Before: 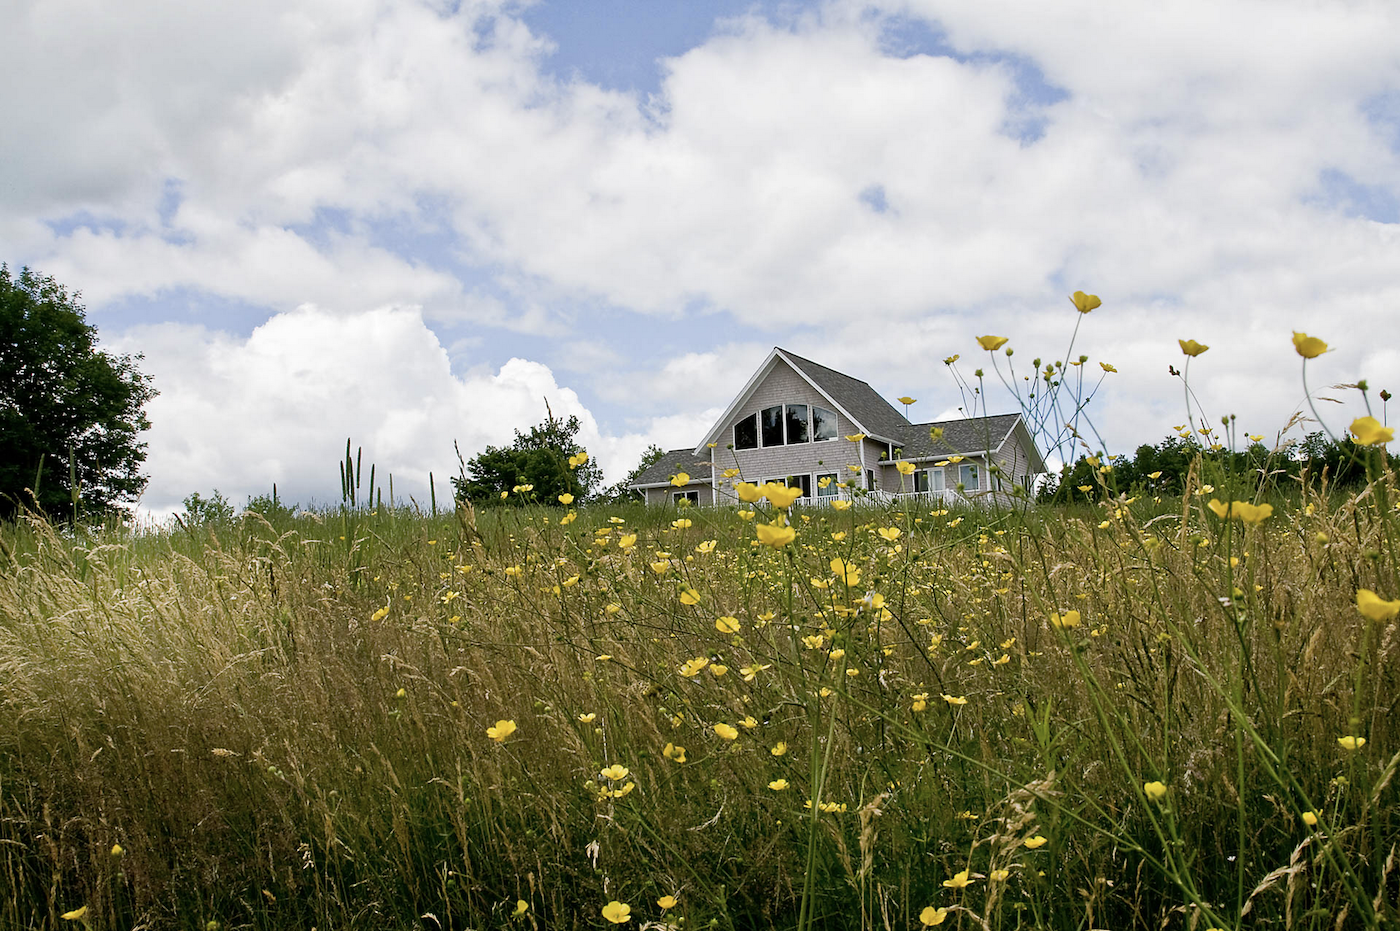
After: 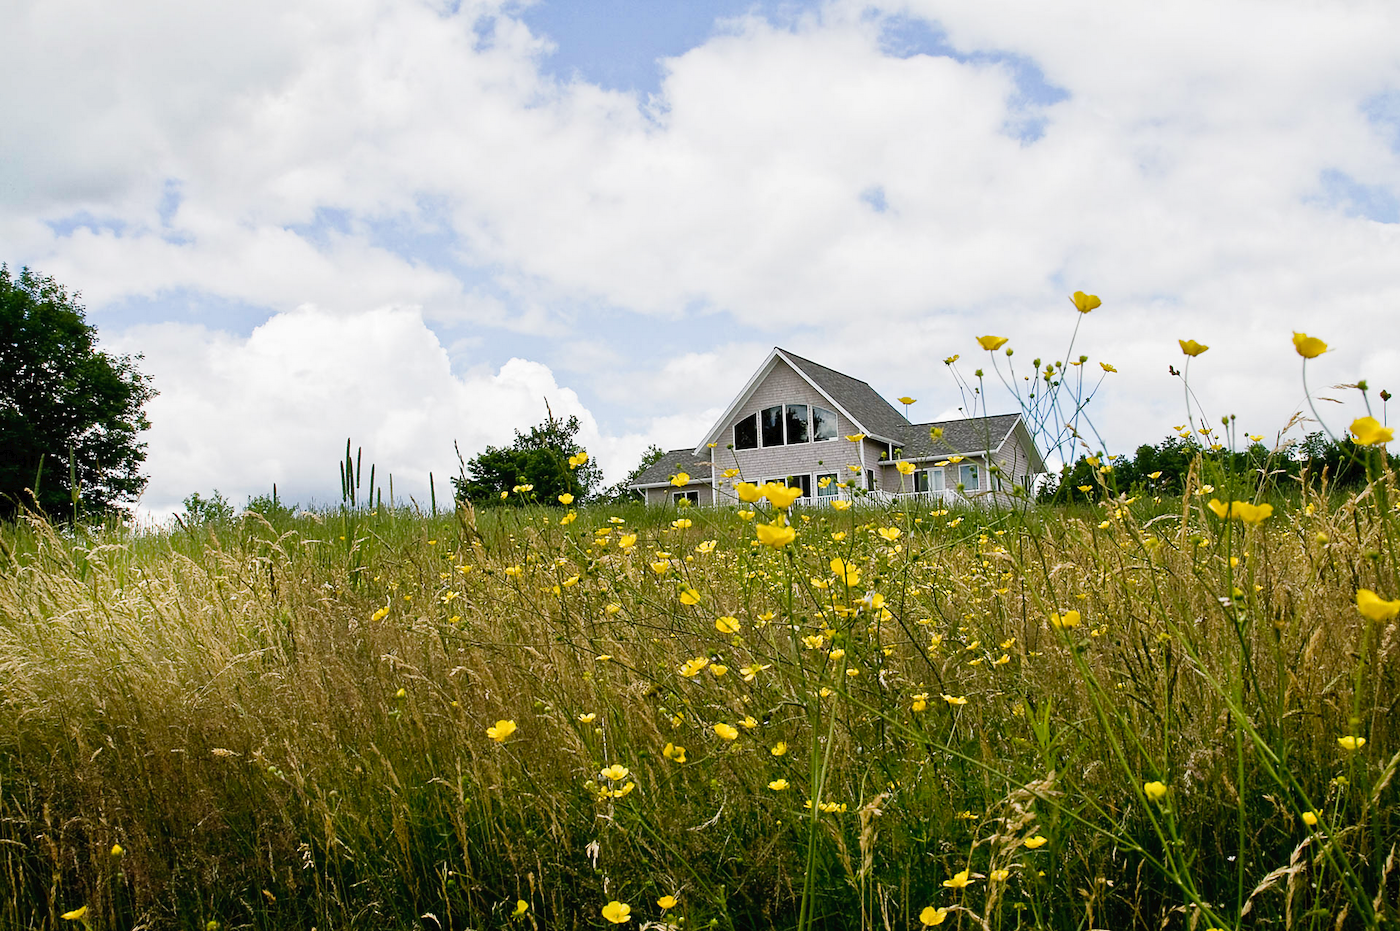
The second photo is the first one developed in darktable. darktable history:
exposure: exposure -0.041 EV, compensate highlight preservation false
tone curve: curves: ch0 [(0, 0) (0.003, 0.019) (0.011, 0.019) (0.025, 0.026) (0.044, 0.043) (0.069, 0.066) (0.1, 0.095) (0.136, 0.133) (0.177, 0.181) (0.224, 0.233) (0.277, 0.302) (0.335, 0.375) (0.399, 0.452) (0.468, 0.532) (0.543, 0.609) (0.623, 0.695) (0.709, 0.775) (0.801, 0.865) (0.898, 0.932) (1, 1)], preserve colors none
